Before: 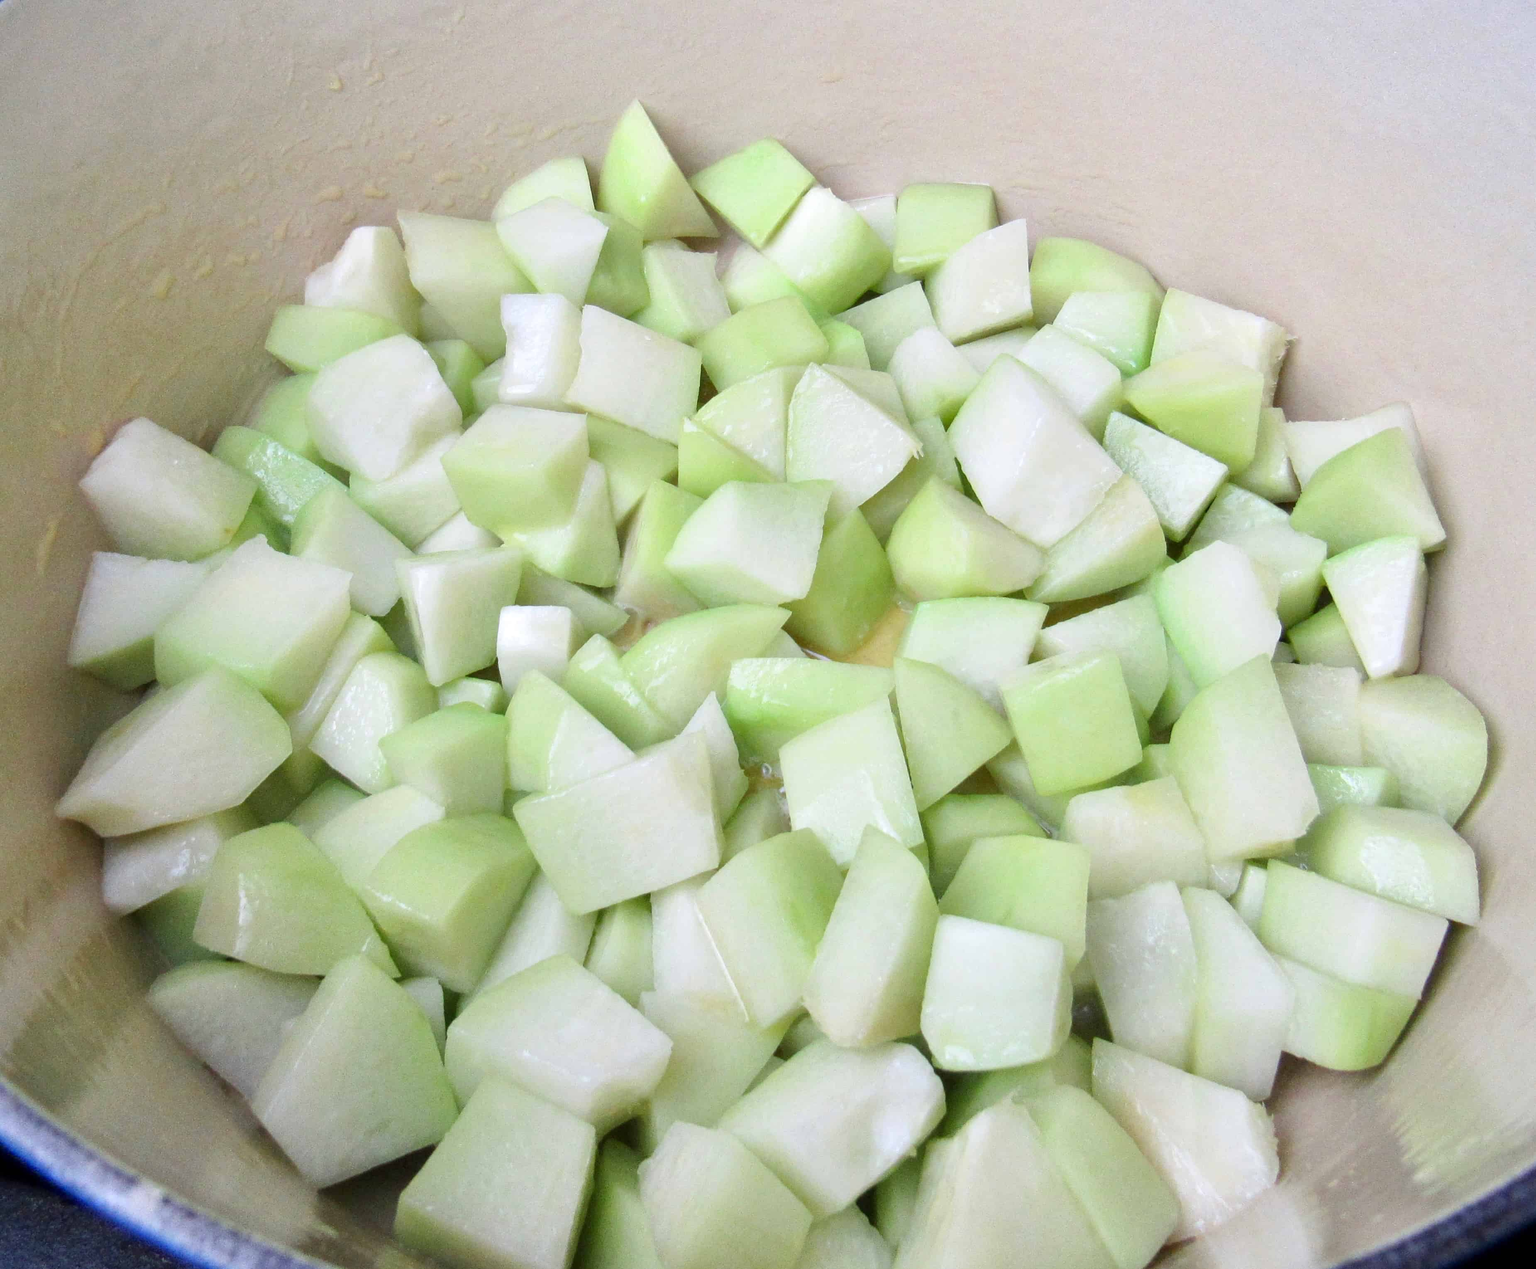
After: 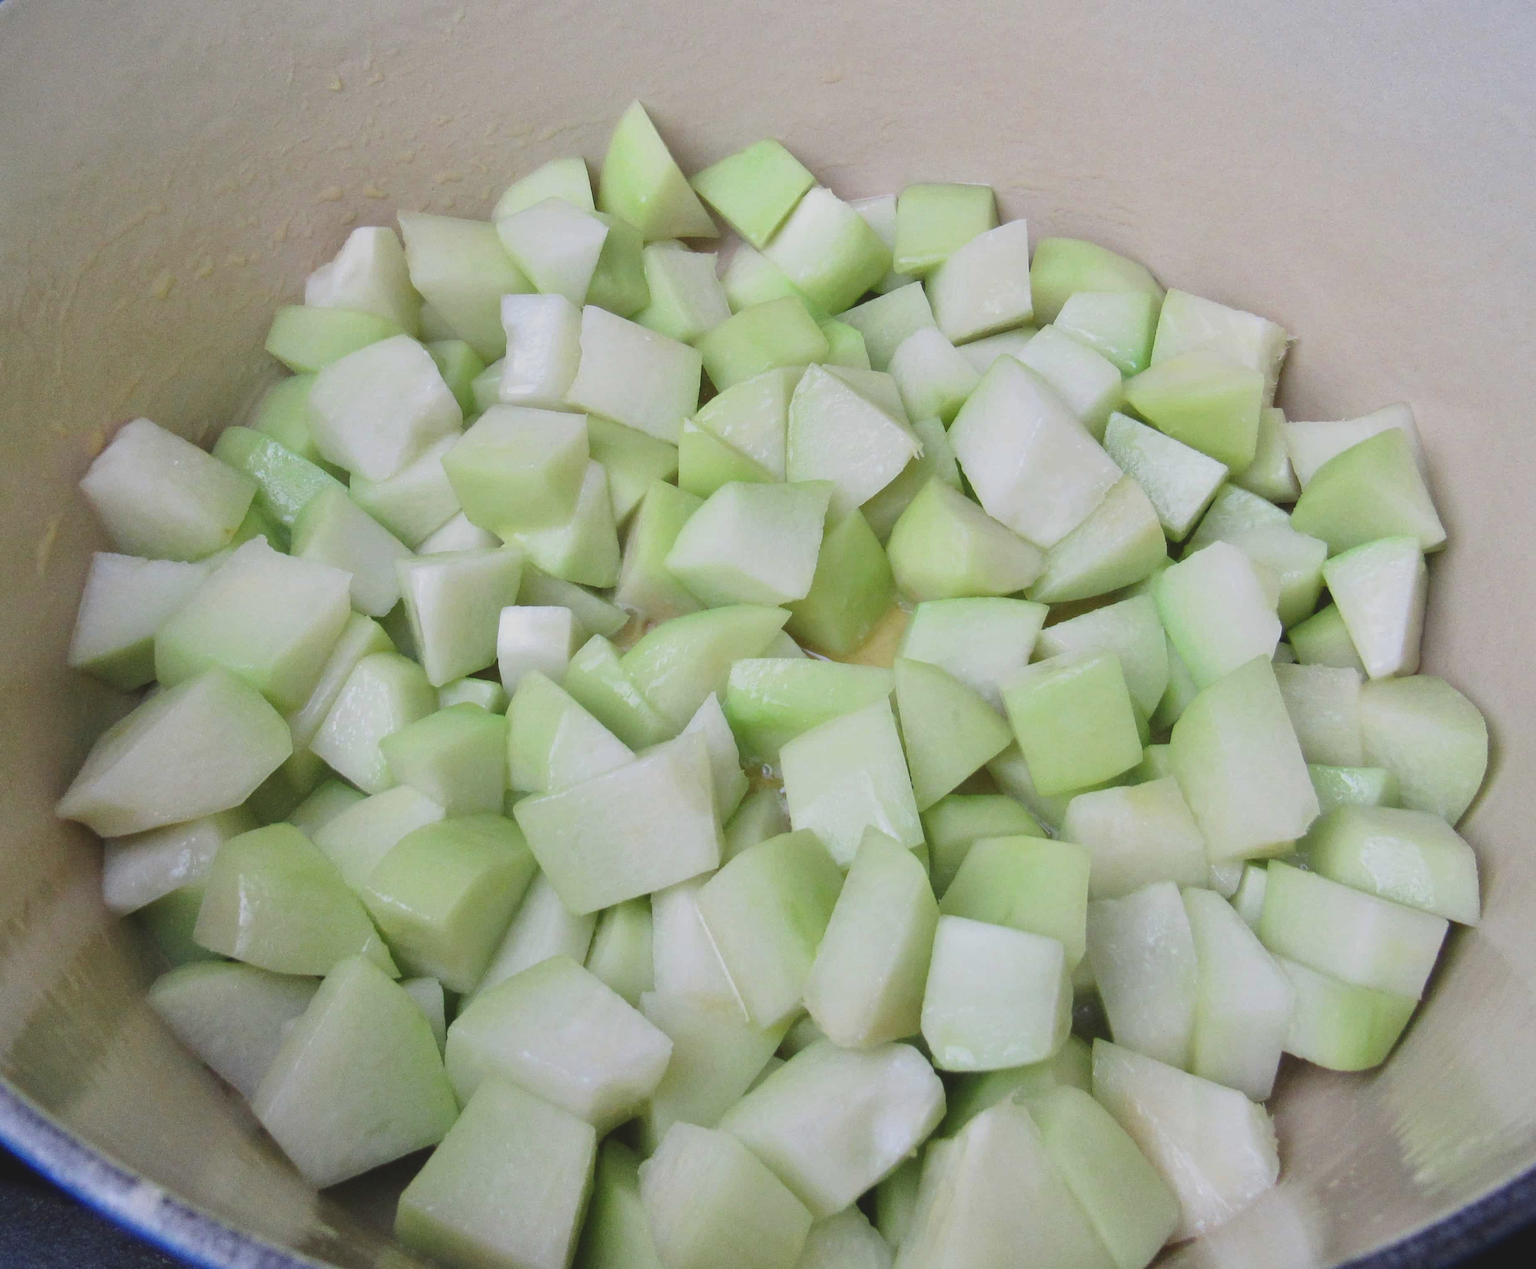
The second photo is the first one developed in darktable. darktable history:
exposure: black level correction -0.015, exposure -0.533 EV, compensate highlight preservation false
